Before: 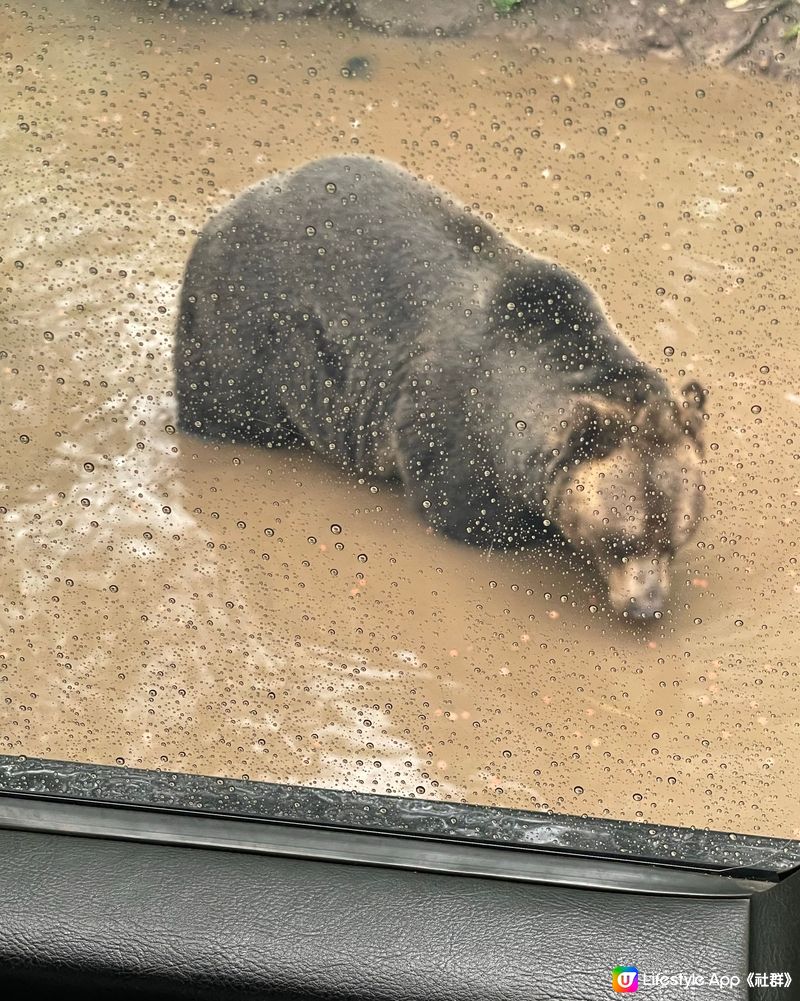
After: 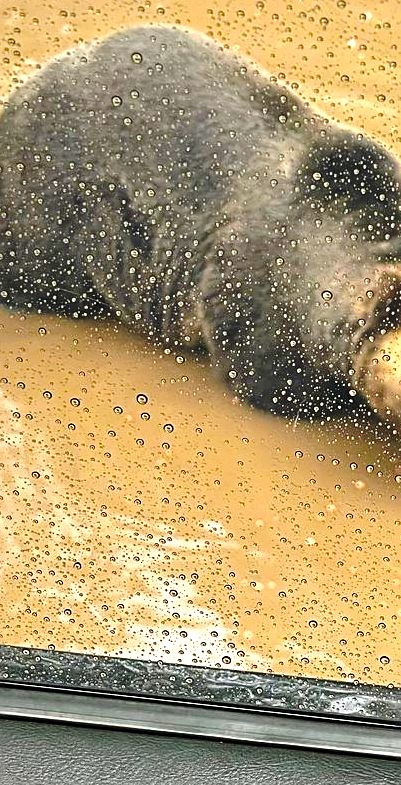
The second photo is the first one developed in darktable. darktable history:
color balance rgb: perceptual saturation grading › global saturation 25.386%, global vibrance 30.101%
base curve: curves: ch0 [(0, 0) (0.073, 0.04) (0.157, 0.139) (0.492, 0.492) (0.758, 0.758) (1, 1)], preserve colors none
sharpen: on, module defaults
exposure: black level correction 0, exposure 0.499 EV, compensate highlight preservation false
crop and rotate: angle 0.013°, left 24.299%, top 13.069%, right 25.55%, bottom 8.418%
